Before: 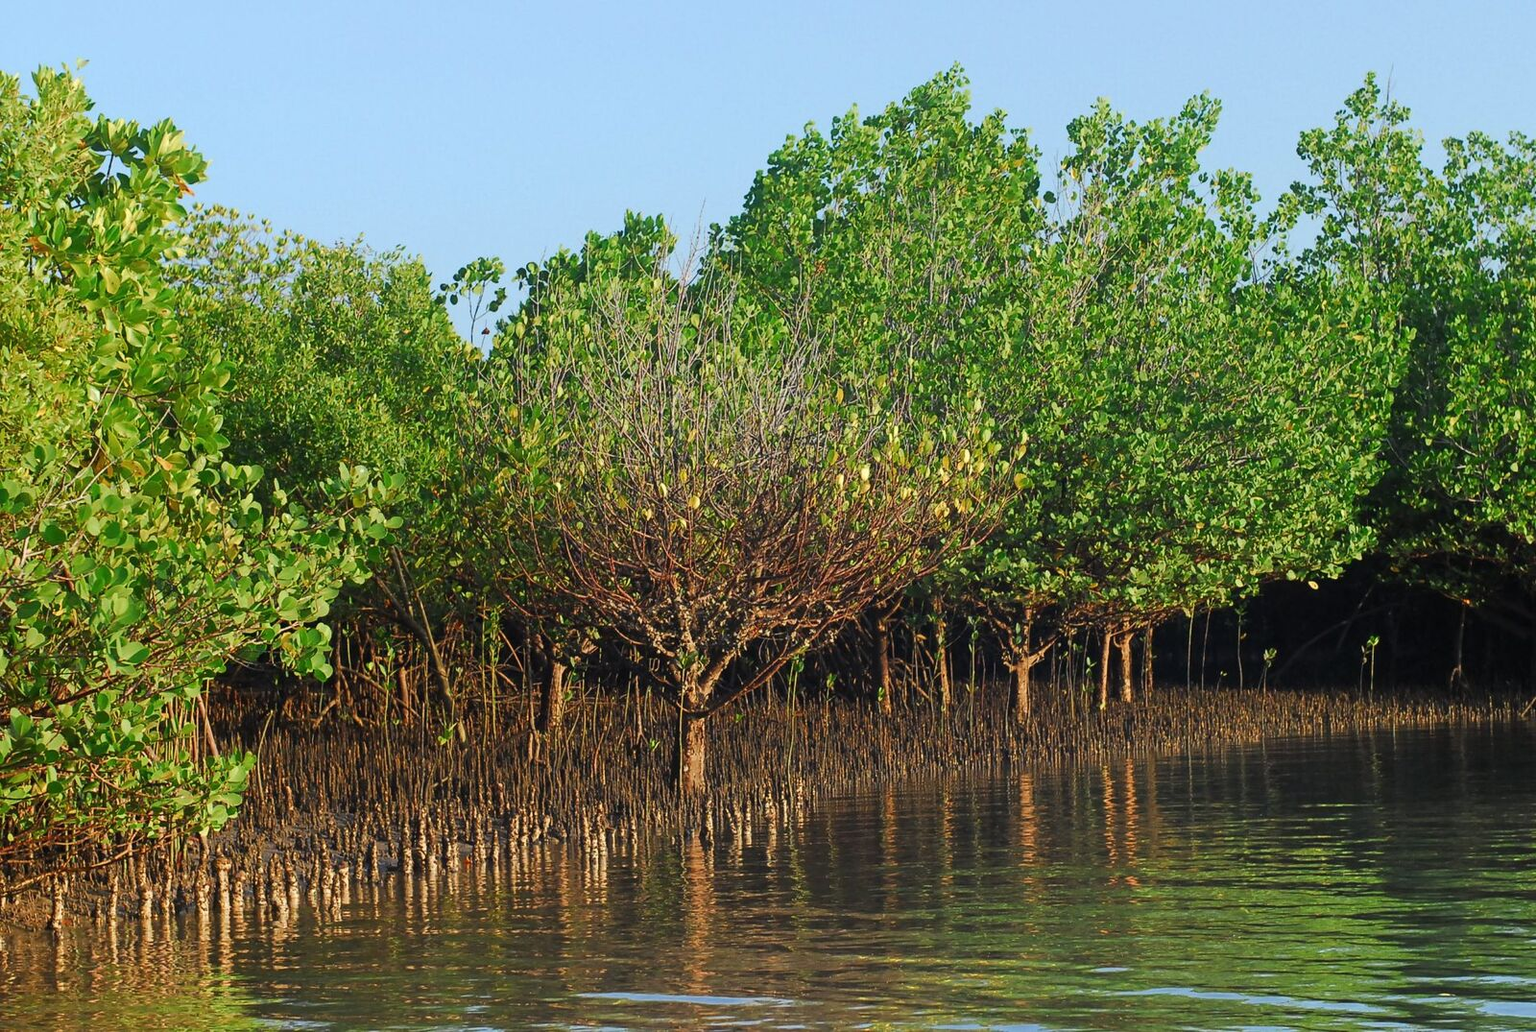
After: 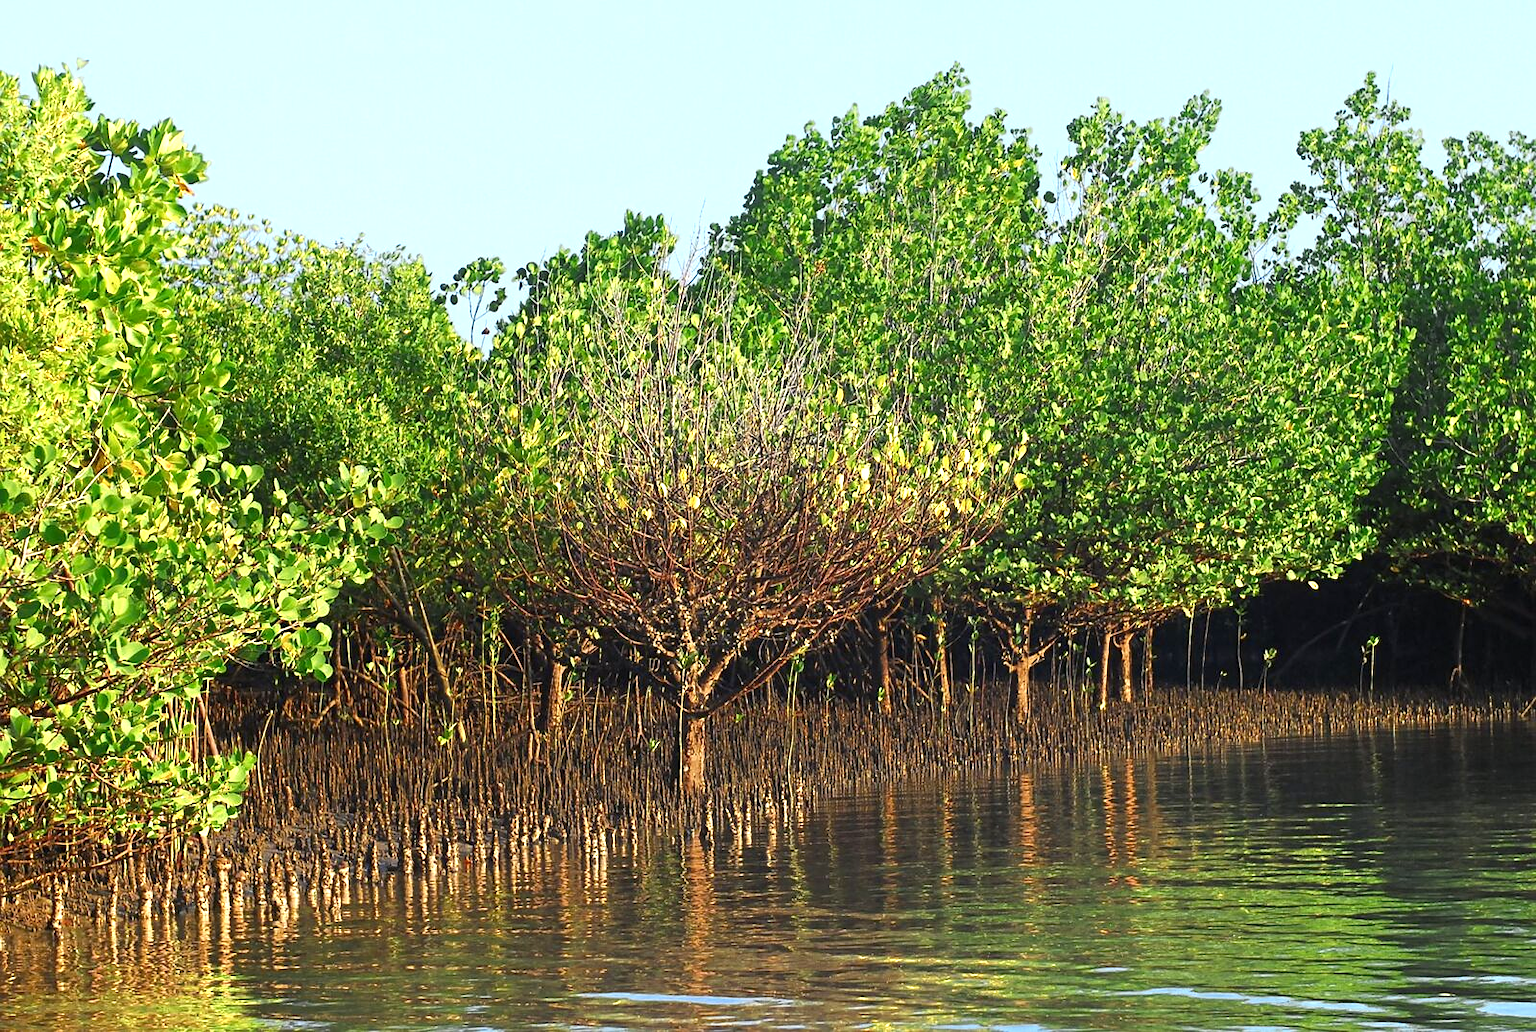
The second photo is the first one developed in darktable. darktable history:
sharpen: amount 0.214
color zones: curves: ch0 [(0, 0.485) (0.178, 0.476) (0.261, 0.623) (0.411, 0.403) (0.708, 0.603) (0.934, 0.412)]; ch1 [(0.003, 0.485) (0.149, 0.496) (0.229, 0.584) (0.326, 0.551) (0.484, 0.262) (0.757, 0.643)]
exposure: black level correction 0, exposure 0.498 EV, compensate highlight preservation false
